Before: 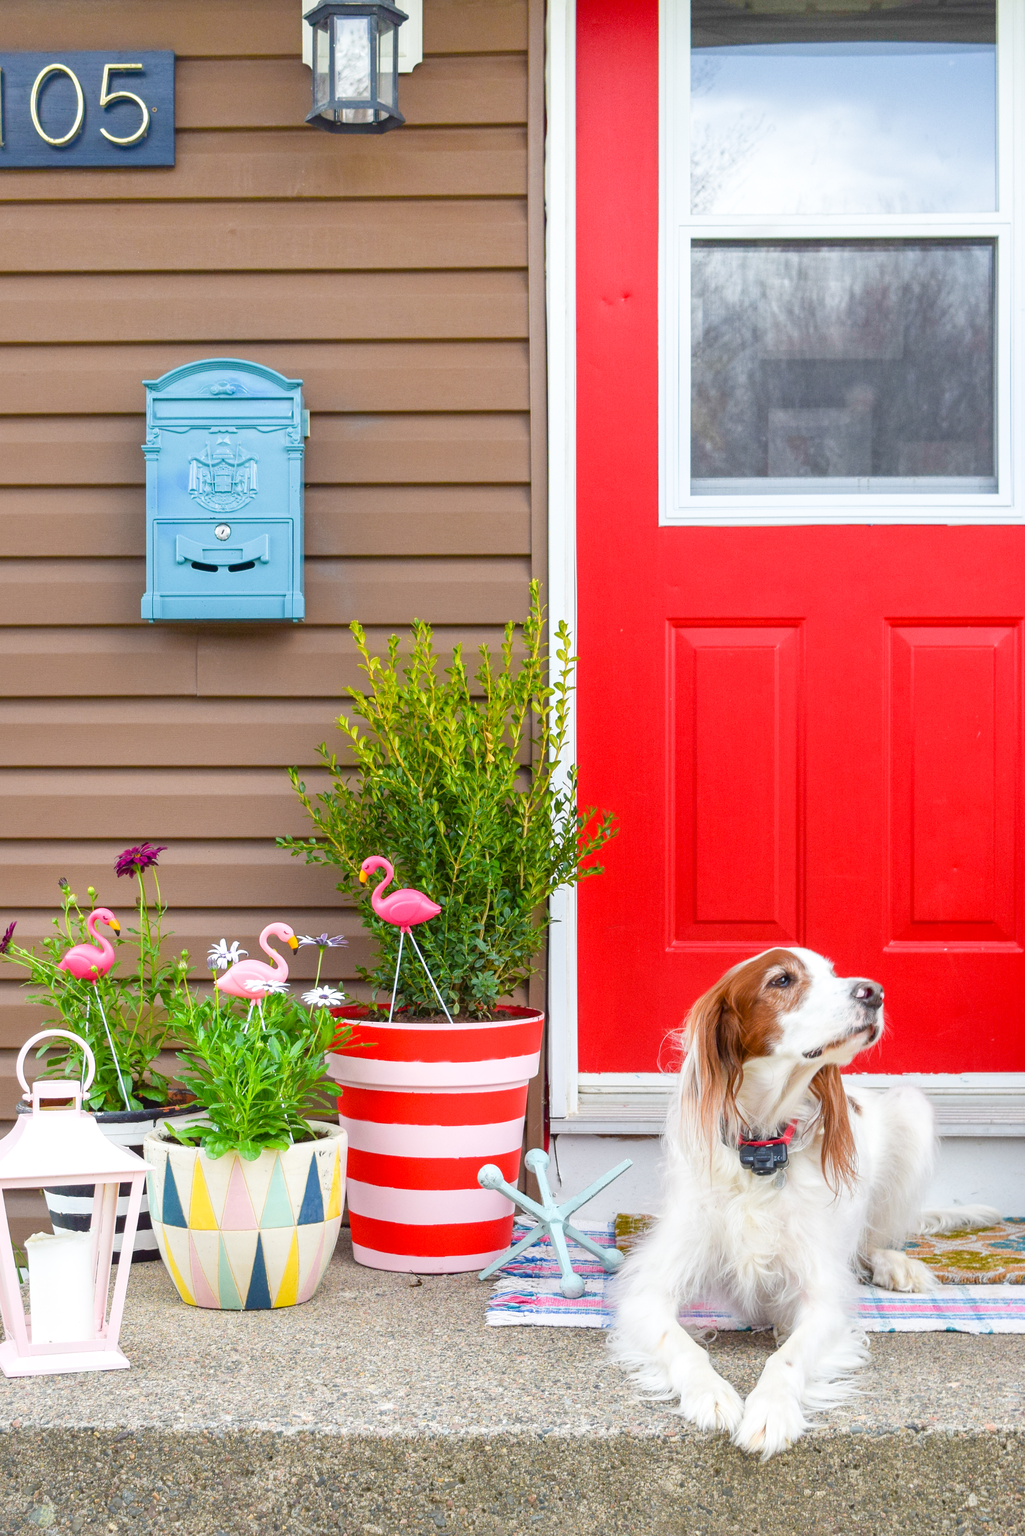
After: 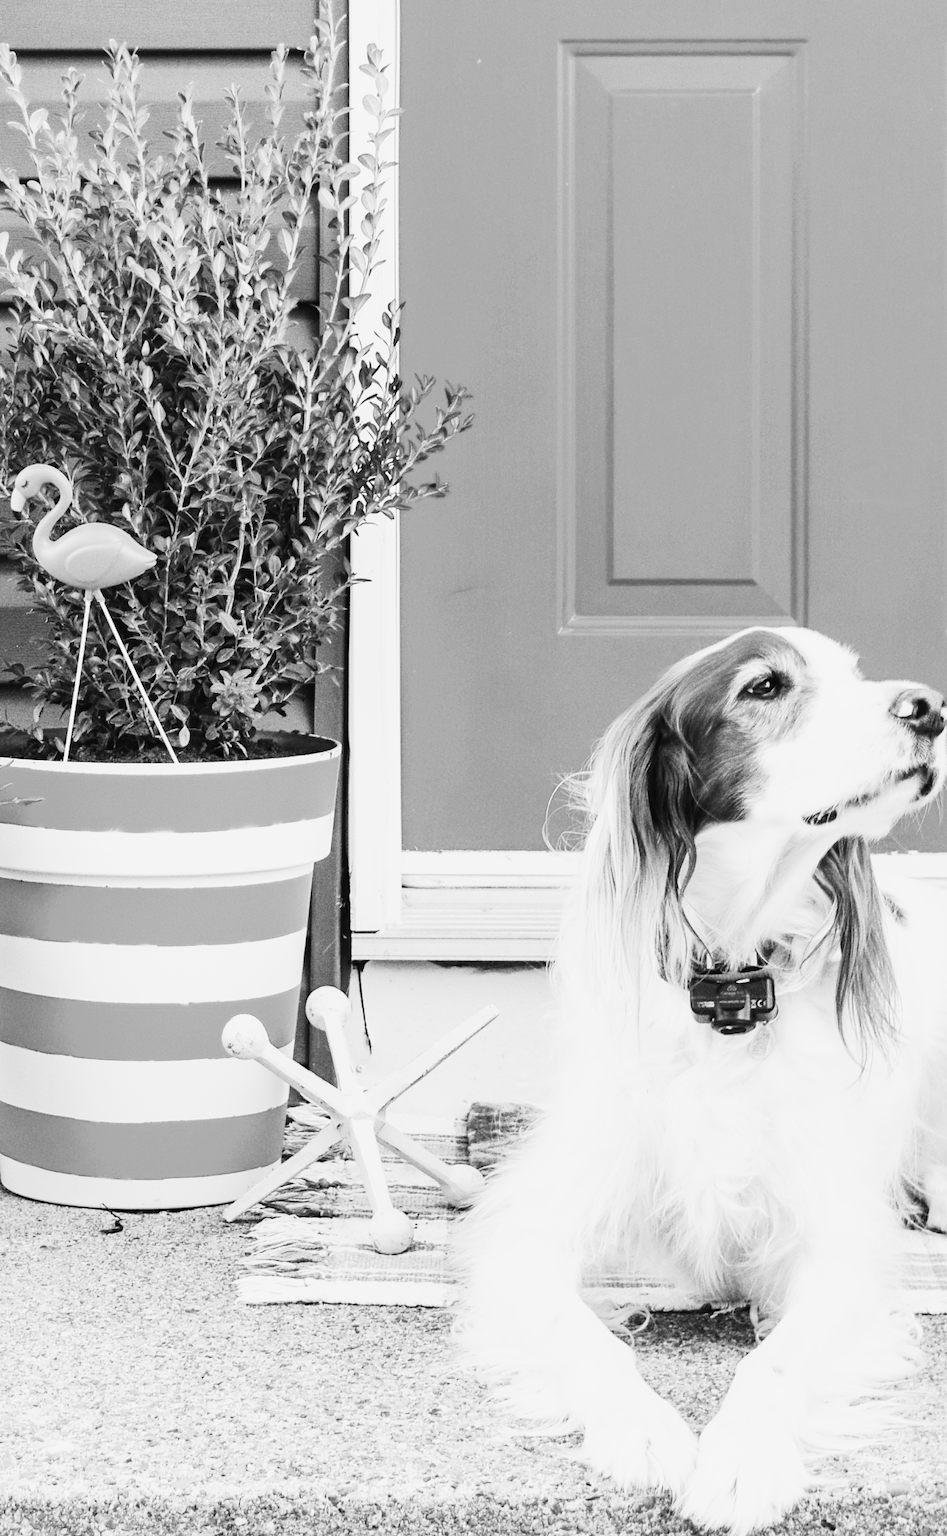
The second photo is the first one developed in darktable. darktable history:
base curve: curves: ch0 [(0, 0) (0.472, 0.508) (1, 1)]
crop: left 34.479%, top 38.822%, right 13.718%, bottom 5.172%
exposure: black level correction -0.03, compensate highlight preservation false
contrast brightness saturation: contrast -0.03, brightness -0.59, saturation -1
rgb curve: curves: ch0 [(0, 0) (0.21, 0.15) (0.24, 0.21) (0.5, 0.75) (0.75, 0.96) (0.89, 0.99) (1, 1)]; ch1 [(0, 0.02) (0.21, 0.13) (0.25, 0.2) (0.5, 0.67) (0.75, 0.9) (0.89, 0.97) (1, 1)]; ch2 [(0, 0.02) (0.21, 0.13) (0.25, 0.2) (0.5, 0.67) (0.75, 0.9) (0.89, 0.97) (1, 1)], compensate middle gray true
